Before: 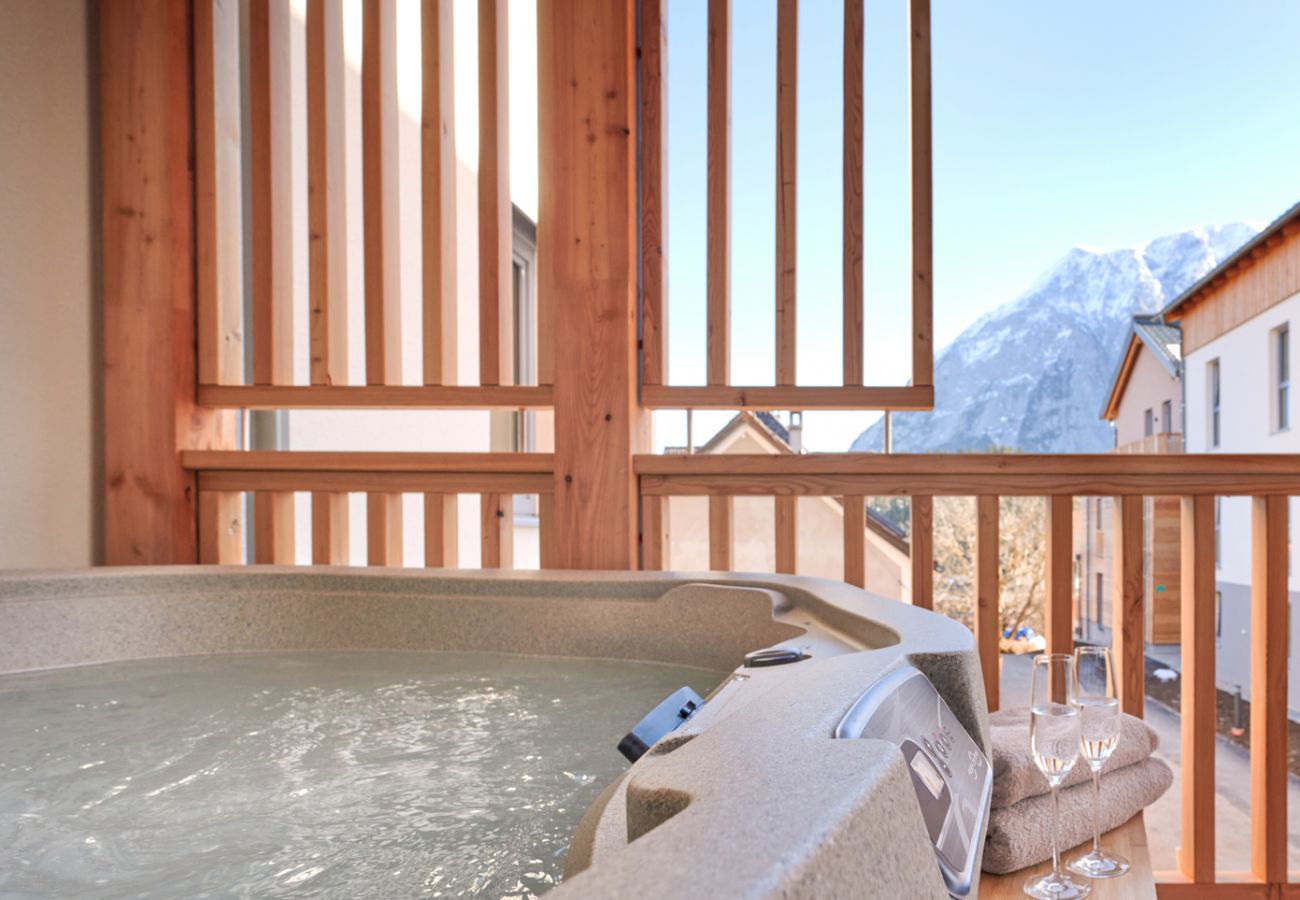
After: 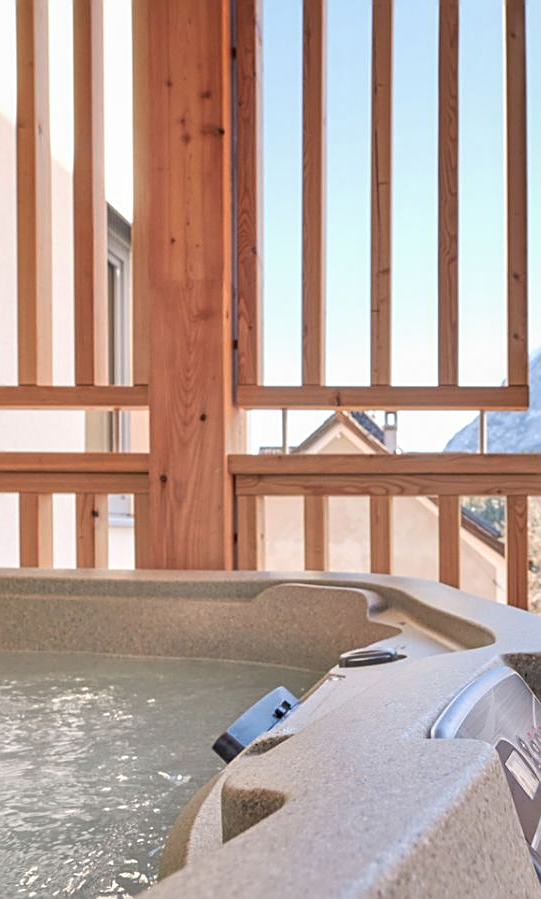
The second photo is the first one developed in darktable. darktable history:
crop: left 31.229%, right 27.105%
local contrast: detail 110%
sharpen: on, module defaults
